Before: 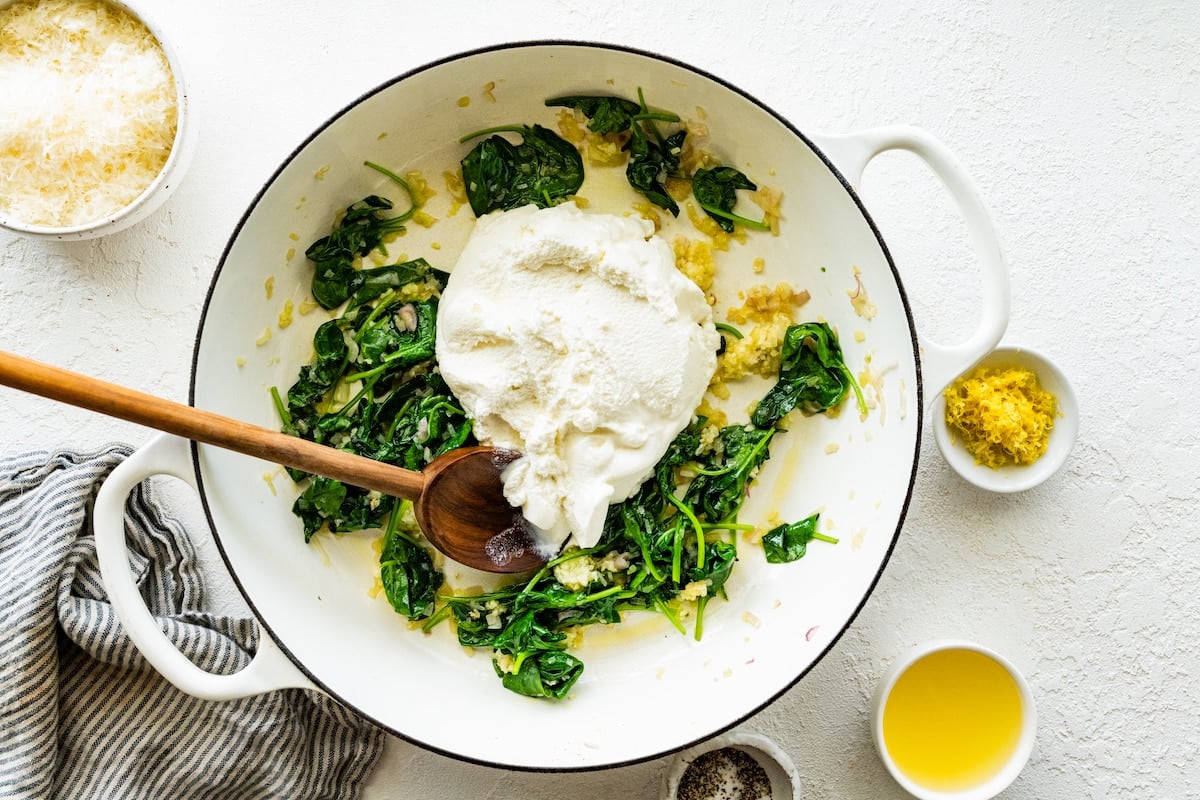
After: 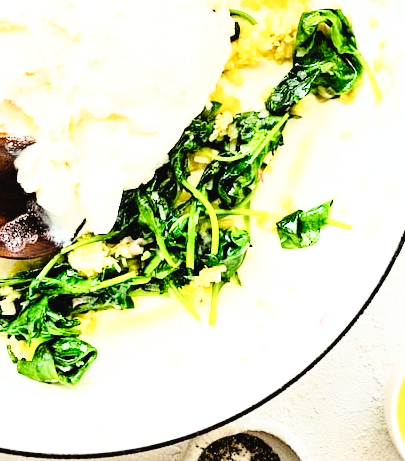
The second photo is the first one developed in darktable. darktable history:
tone curve: curves: ch0 [(0, 0.023) (0.087, 0.065) (0.184, 0.168) (0.45, 0.54) (0.57, 0.683) (0.722, 0.825) (0.877, 0.948) (1, 1)]; ch1 [(0, 0) (0.388, 0.369) (0.447, 0.447) (0.505, 0.5) (0.534, 0.528) (0.573, 0.583) (0.663, 0.68) (1, 1)]; ch2 [(0, 0) (0.314, 0.223) (0.427, 0.405) (0.492, 0.505) (0.531, 0.55) (0.589, 0.599) (1, 1)], preserve colors none
base curve: curves: ch0 [(0, 0) (0.007, 0.004) (0.027, 0.03) (0.046, 0.07) (0.207, 0.54) (0.442, 0.872) (0.673, 0.972) (1, 1)]
tone equalizer: on, module defaults
crop: left 40.526%, top 39.252%, right 25.711%, bottom 3.048%
